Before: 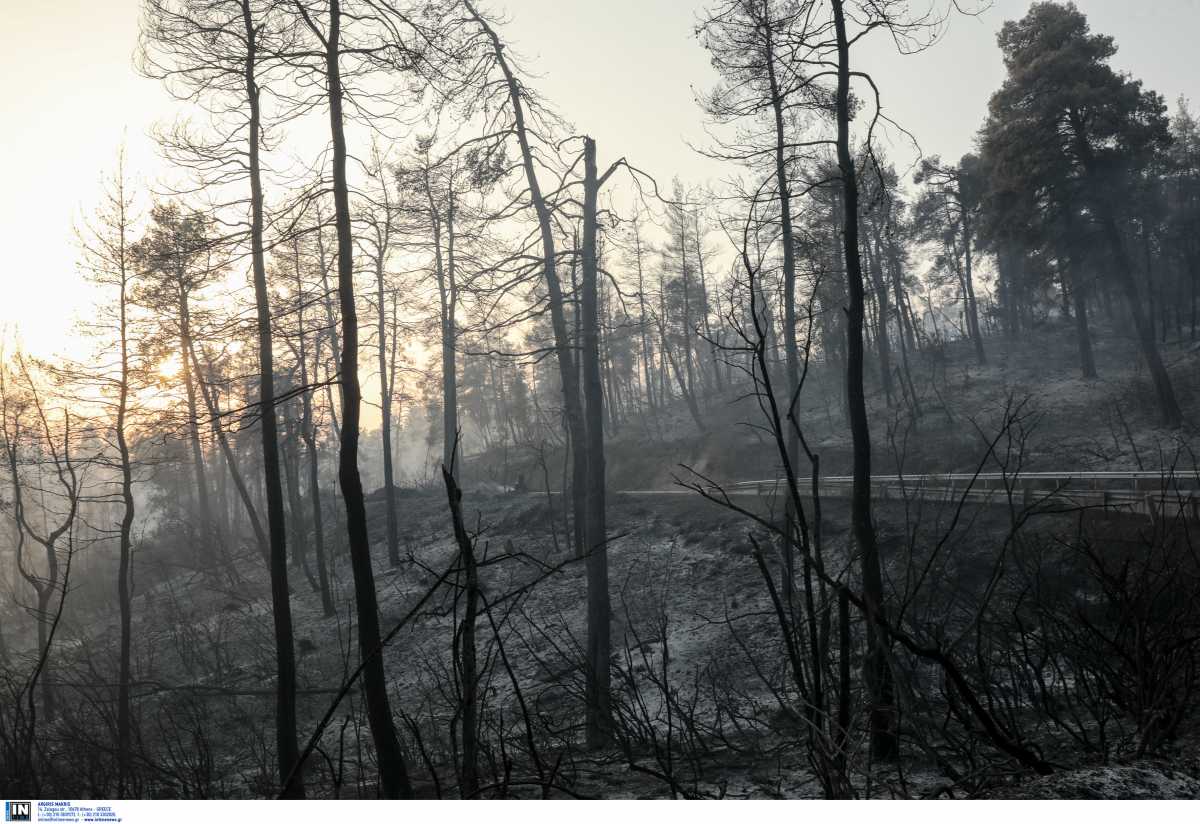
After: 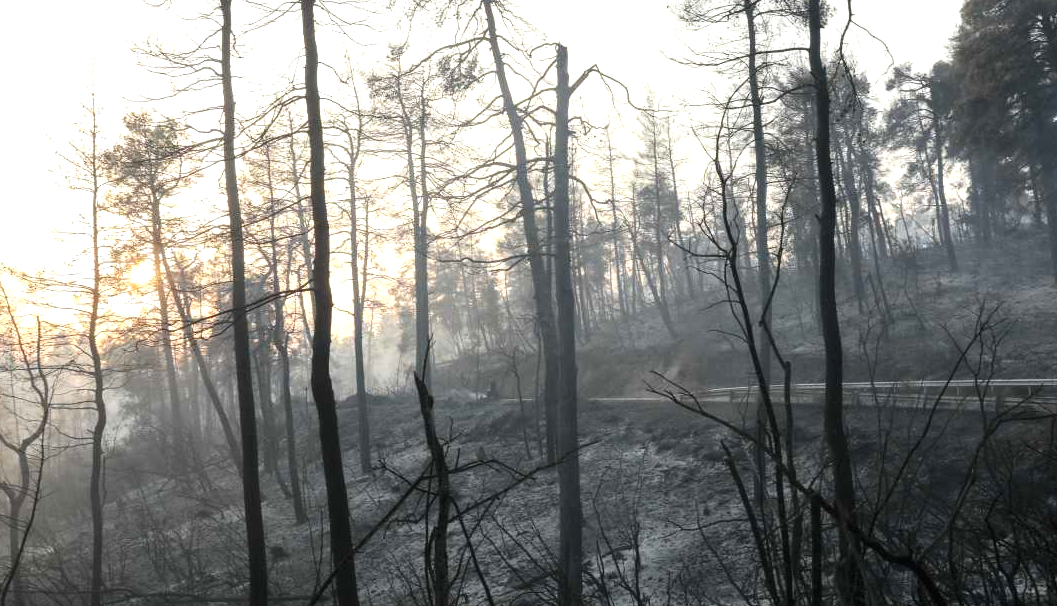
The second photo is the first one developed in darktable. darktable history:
crop and rotate: left 2.398%, top 11.322%, right 9.509%, bottom 15.124%
exposure: black level correction 0, exposure 0.699 EV, compensate exposure bias true, compensate highlight preservation false
contrast equalizer: y [[0.5, 0.542, 0.583, 0.625, 0.667, 0.708], [0.5 ×6], [0.5 ×6], [0 ×6], [0 ×6]], mix -0.199
